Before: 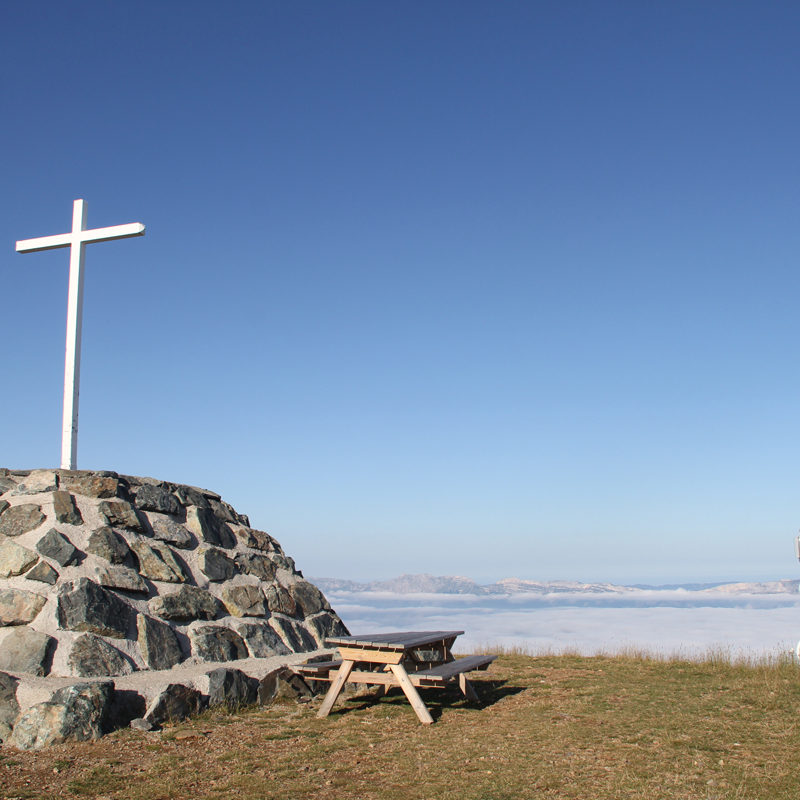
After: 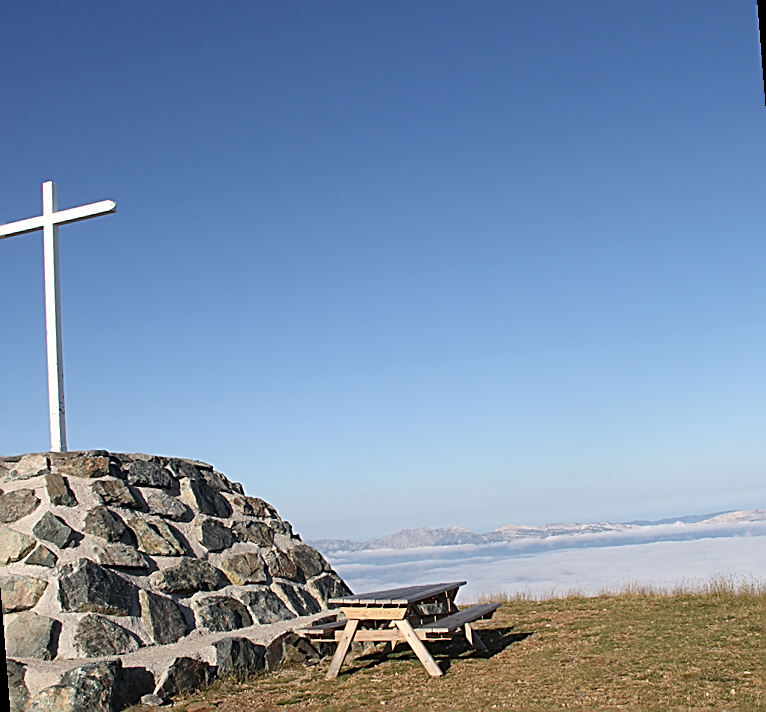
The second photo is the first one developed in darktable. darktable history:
sharpen: amount 1
rotate and perspective: rotation -4.57°, crop left 0.054, crop right 0.944, crop top 0.087, crop bottom 0.914
